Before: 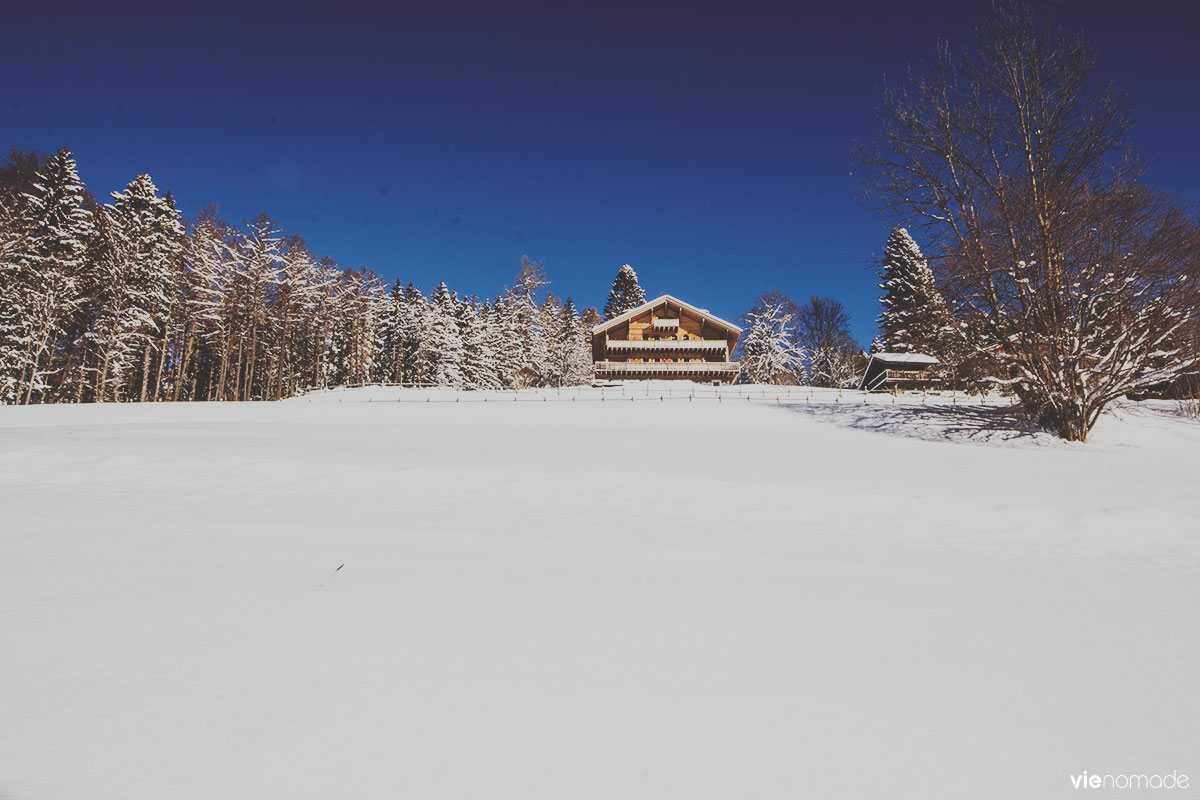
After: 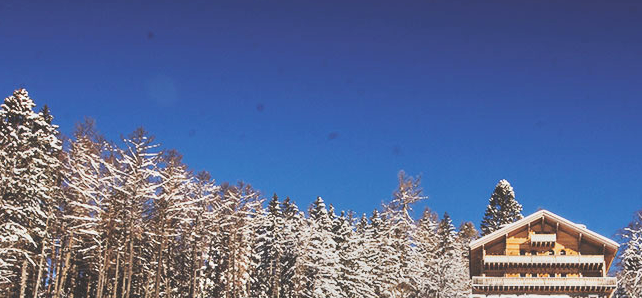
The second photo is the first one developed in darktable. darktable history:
tone equalizer: -8 EV 0.009 EV, -7 EV -0.007 EV, -6 EV 0.012 EV, -5 EV 0.039 EV, -4 EV 0.303 EV, -3 EV 0.665 EV, -2 EV 0.591 EV, -1 EV 0.206 EV, +0 EV 0.018 EV, mask exposure compensation -0.507 EV
crop: left 10.315%, top 10.638%, right 36.163%, bottom 52.026%
